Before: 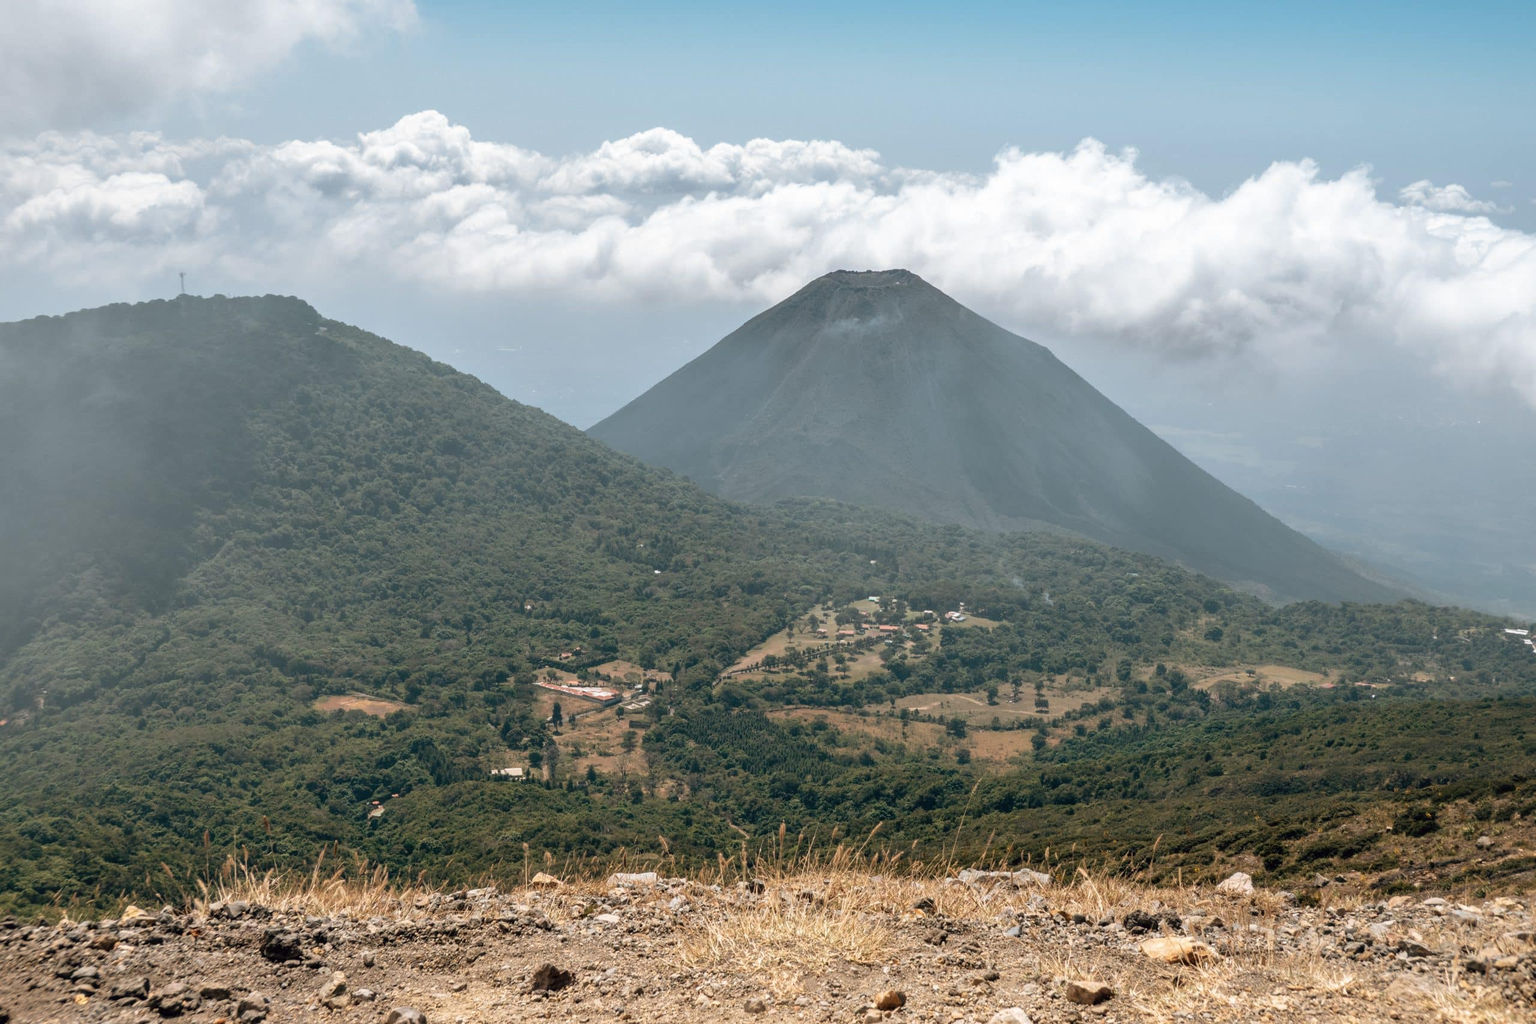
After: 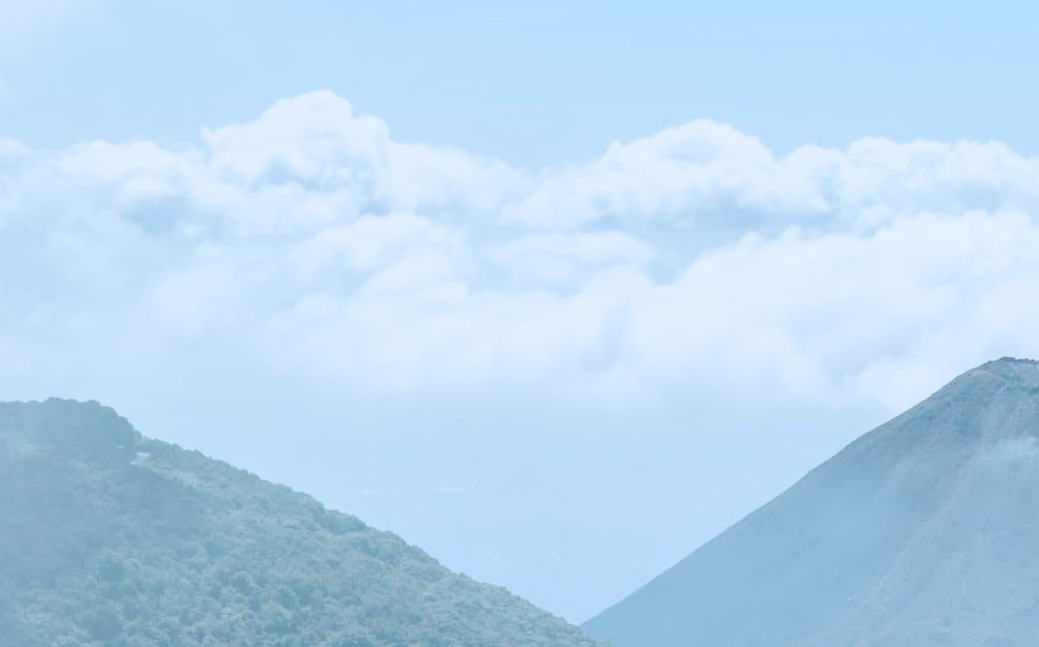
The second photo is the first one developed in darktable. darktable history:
crop: left 15.452%, top 5.459%, right 43.956%, bottom 56.62%
filmic rgb: black relative exposure -7.65 EV, white relative exposure 4.56 EV, hardness 3.61
exposure: black level correction 0, exposure 1.5 EV, compensate exposure bias true, compensate highlight preservation false
color calibration: output R [1.063, -0.012, -0.003, 0], output G [0, 1.022, 0.021, 0], output B [-0.079, 0.047, 1, 0], illuminant custom, x 0.389, y 0.387, temperature 3838.64 K
